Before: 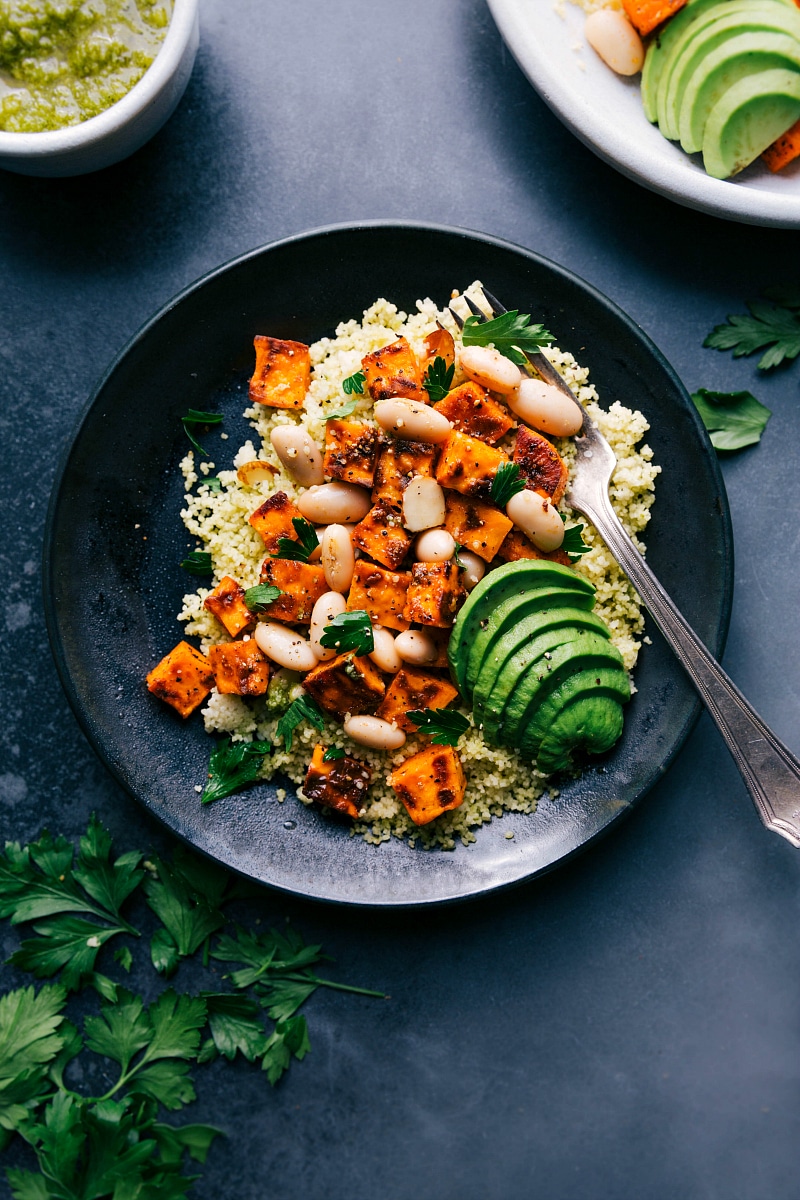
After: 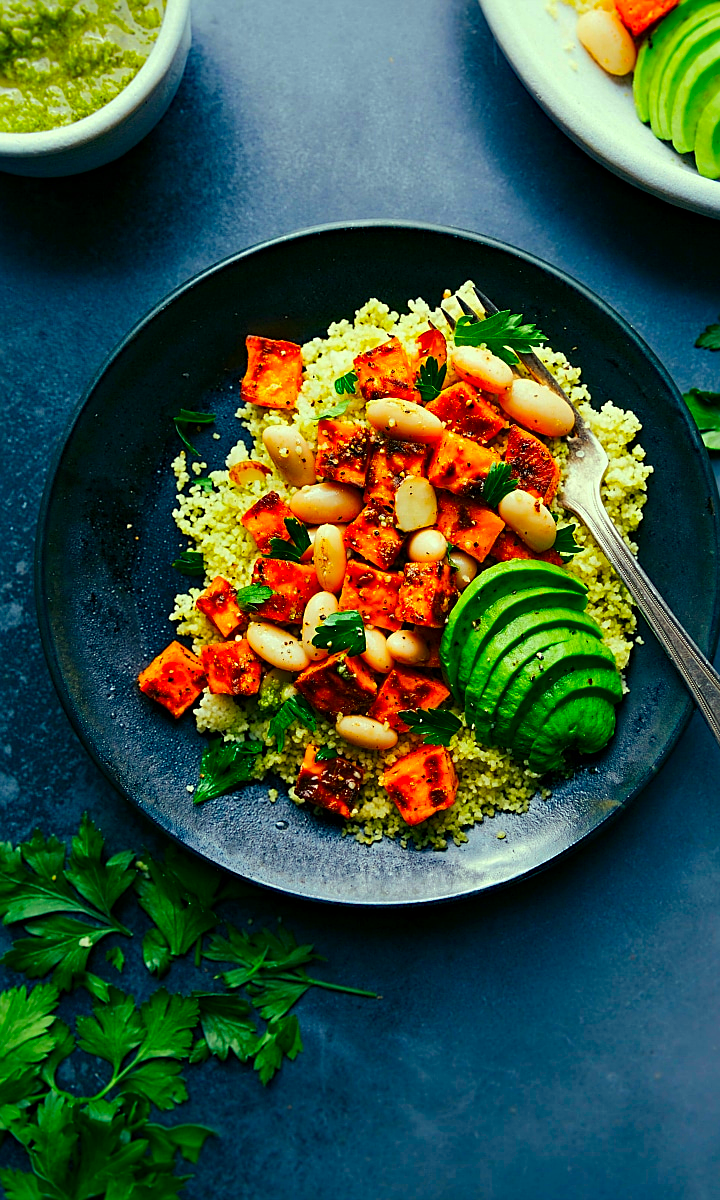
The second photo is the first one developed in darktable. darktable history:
haze removal: compatibility mode true, adaptive false
shadows and highlights: shadows 12, white point adjustment 1.2, highlights -0.36, soften with gaussian
crop and rotate: left 1.088%, right 8.807%
sharpen: on, module defaults
tone equalizer: -7 EV 0.18 EV, -6 EV 0.12 EV, -5 EV 0.08 EV, -4 EV 0.04 EV, -2 EV -0.02 EV, -1 EV -0.04 EV, +0 EV -0.06 EV, luminance estimator HSV value / RGB max
color correction: highlights a* -10.77, highlights b* 9.8, saturation 1.72
